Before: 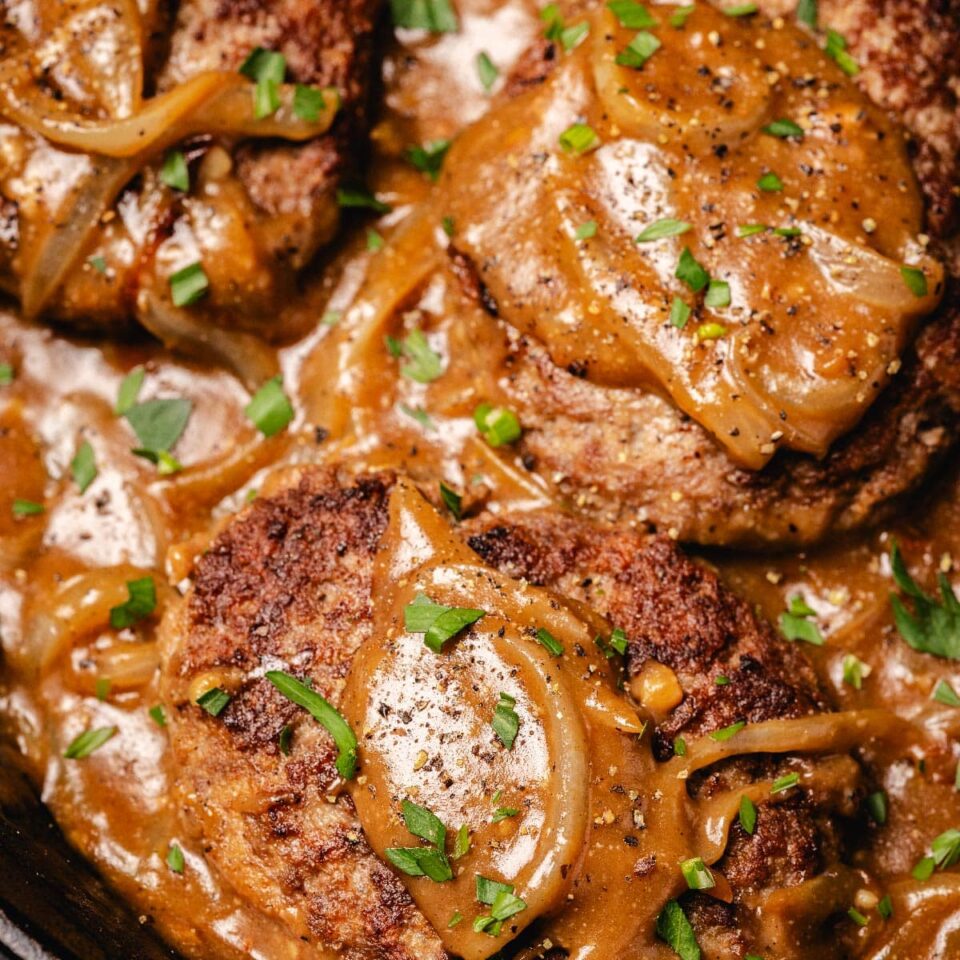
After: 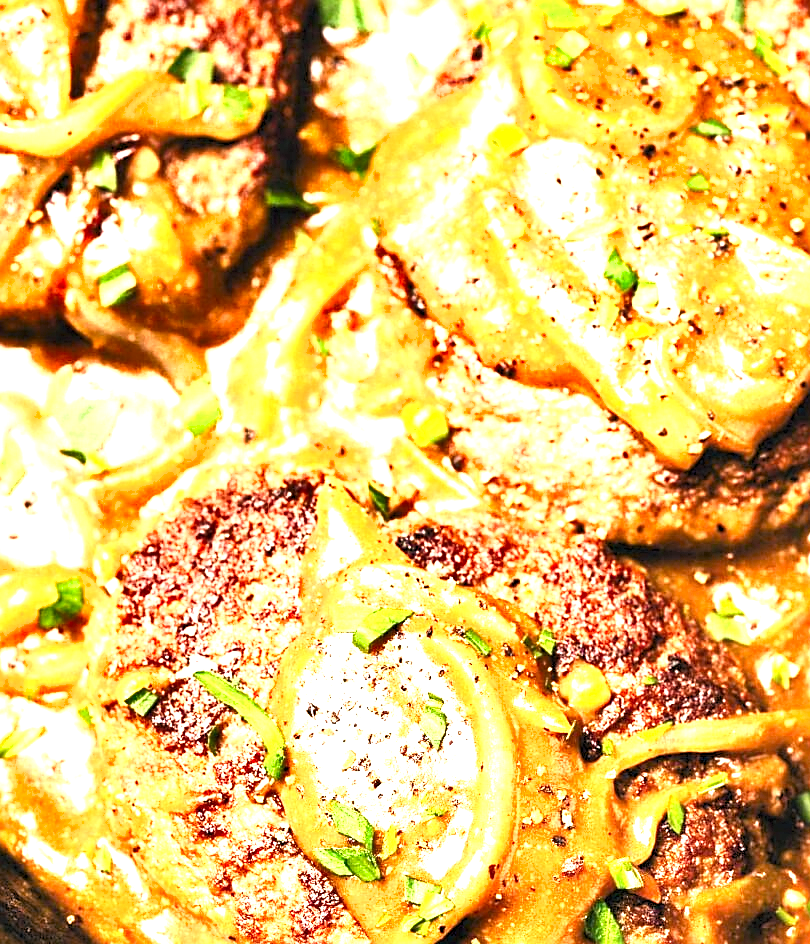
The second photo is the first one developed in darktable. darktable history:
sharpen: on, module defaults
color balance: mode lift, gamma, gain (sRGB), lift [1, 1, 1.022, 1.026]
shadows and highlights: shadows 37.27, highlights -28.18, soften with gaussian
crop: left 7.598%, right 7.873%
exposure: black level correction 0, exposure 2.327 EV, compensate exposure bias true, compensate highlight preservation false
rgb levels: levels [[0.01, 0.419, 0.839], [0, 0.5, 1], [0, 0.5, 1]]
